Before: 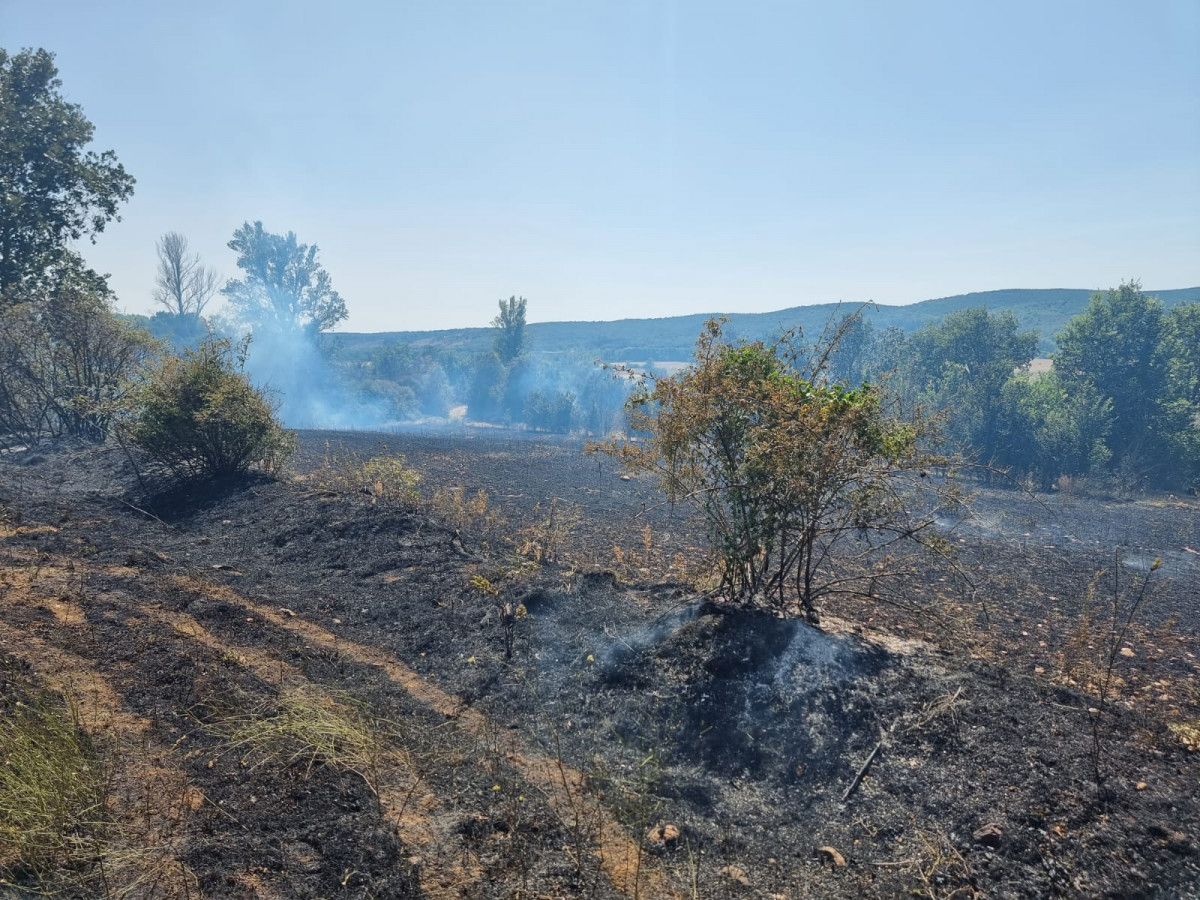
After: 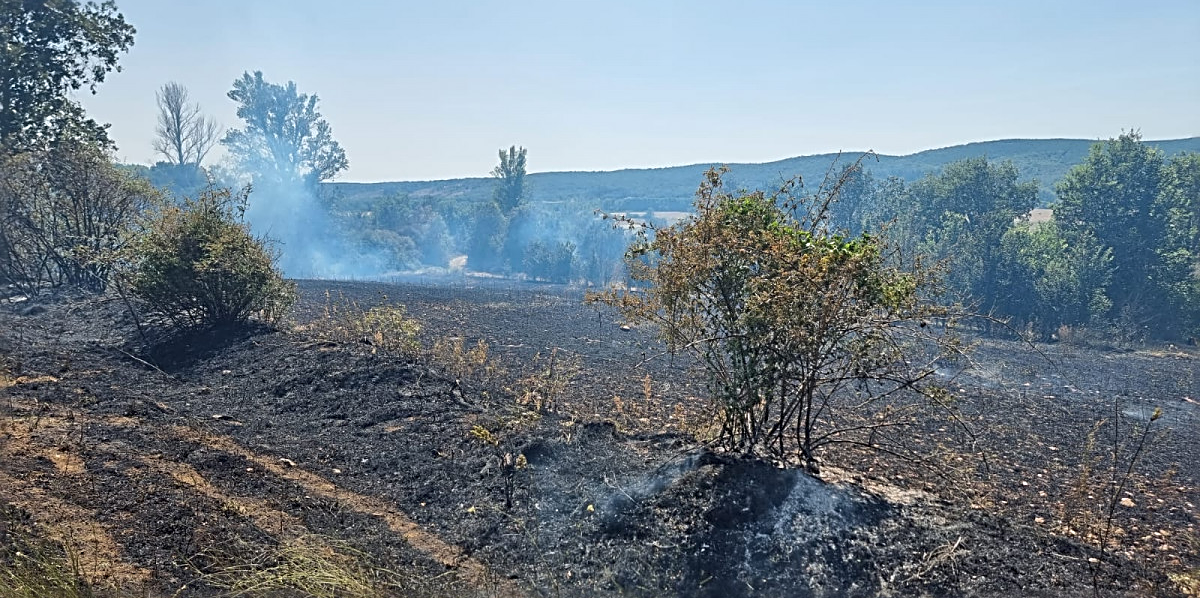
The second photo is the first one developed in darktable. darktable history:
sharpen: radius 2.817, amount 0.715
crop: top 16.727%, bottom 16.727%
